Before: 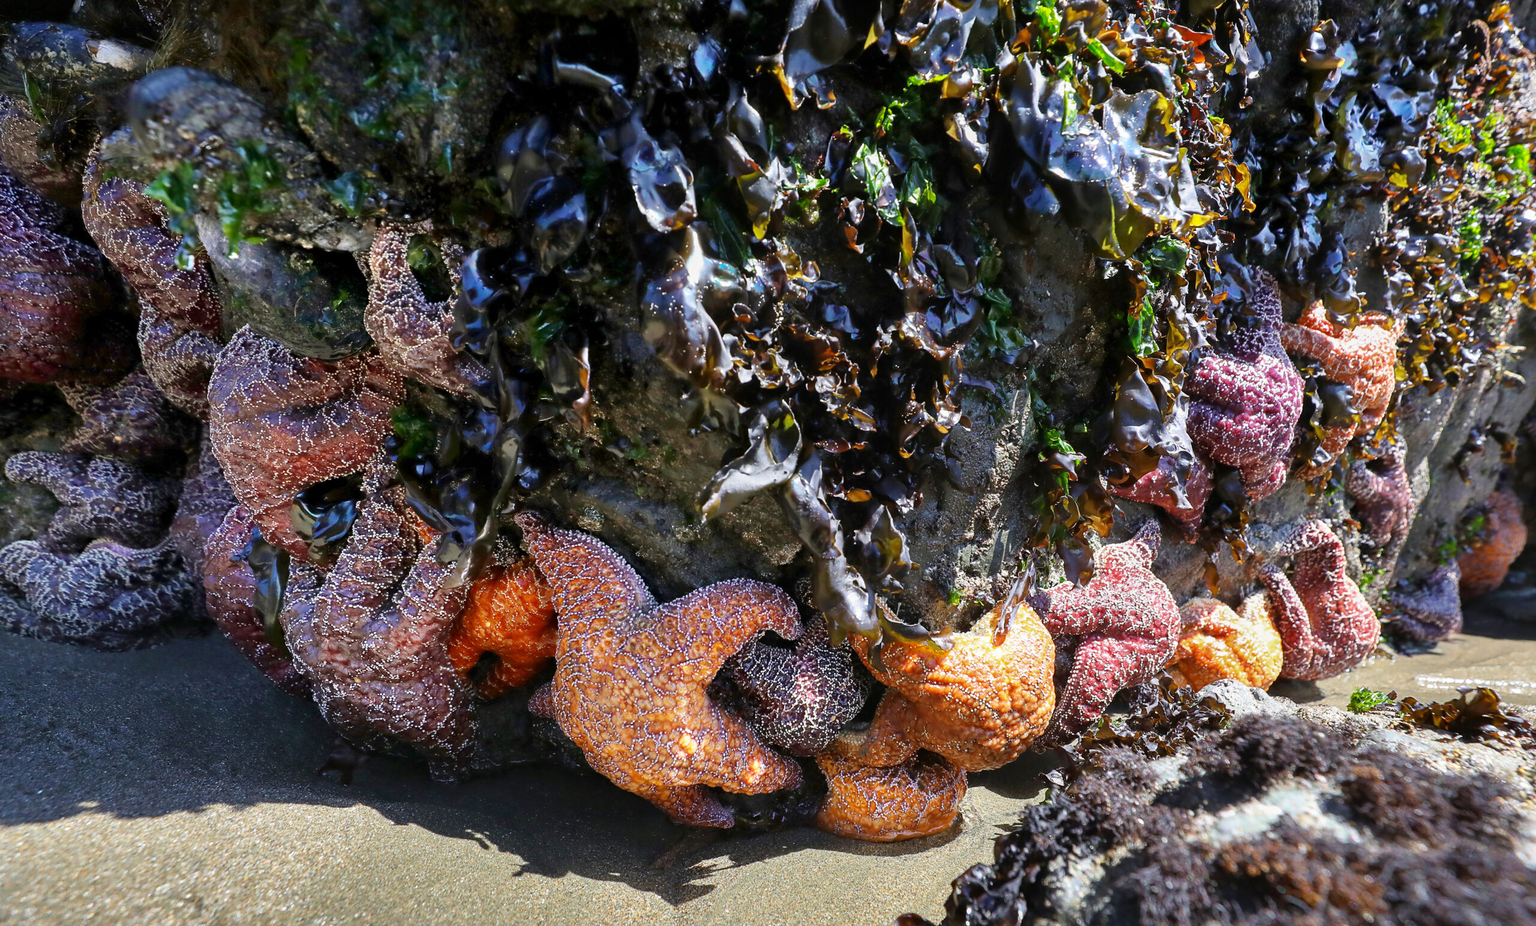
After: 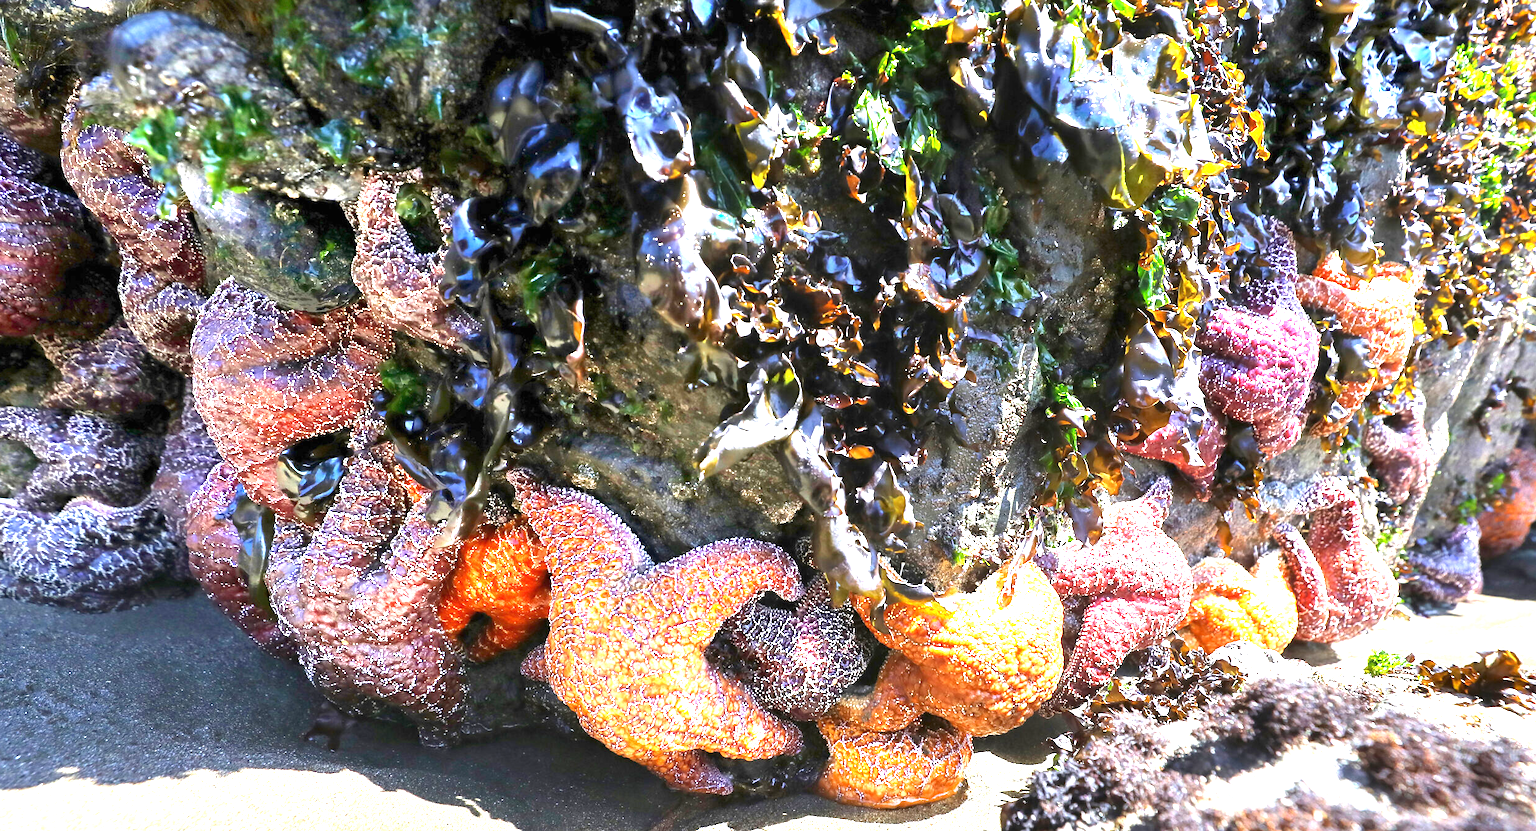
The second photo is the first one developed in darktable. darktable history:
exposure: black level correction 0, exposure 1.2 EV, compensate exposure bias true, compensate highlight preservation false
crop: left 1.507%, top 6.147%, right 1.379%, bottom 6.637%
